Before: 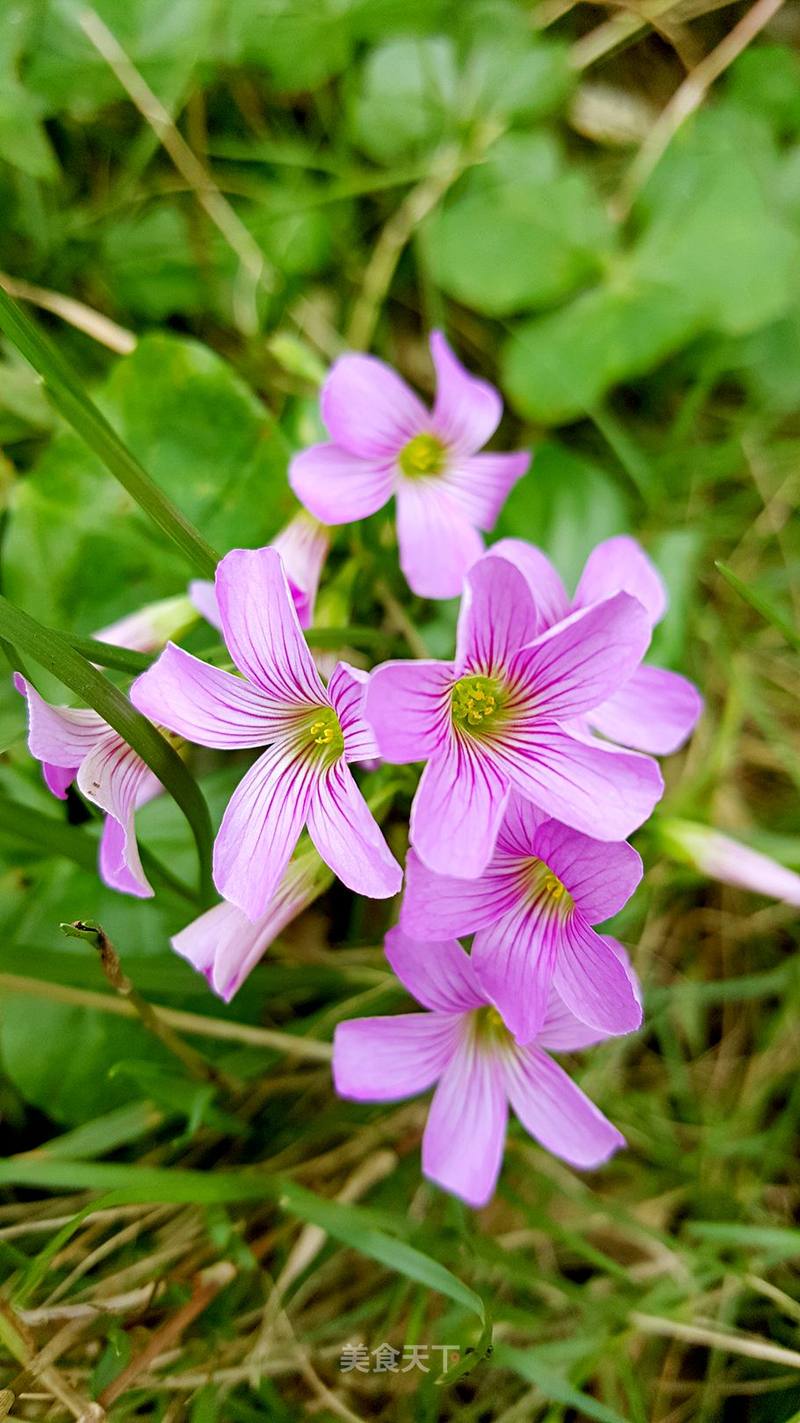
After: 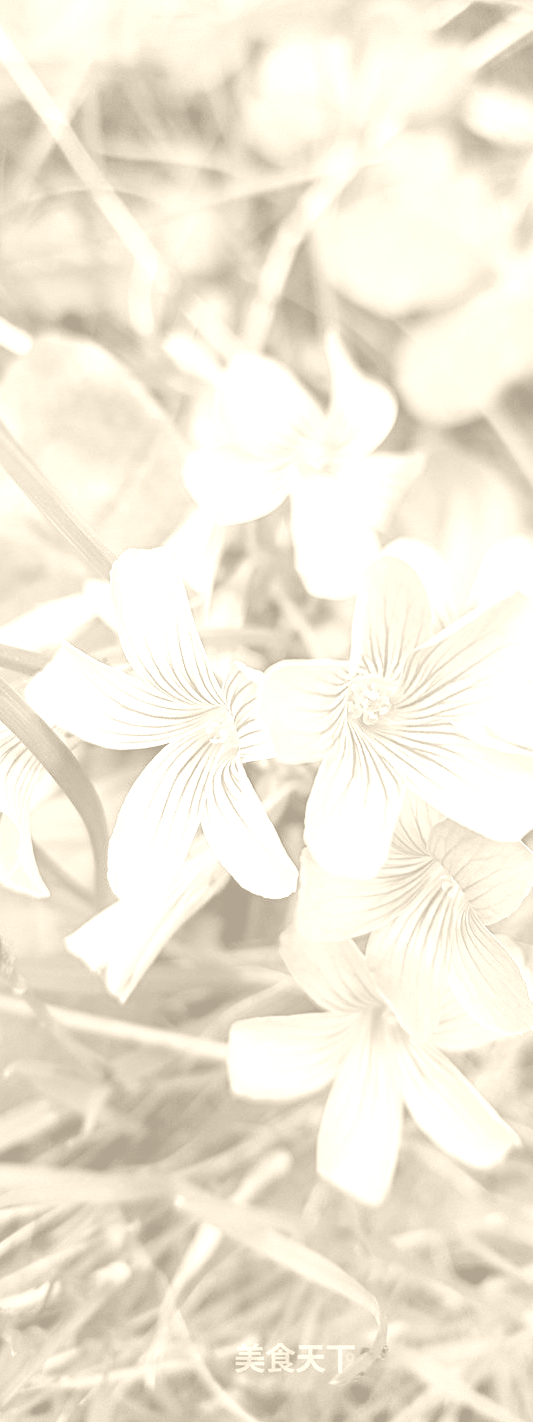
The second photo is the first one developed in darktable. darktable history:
colorize: hue 36°, saturation 71%, lightness 80.79%
white balance: emerald 1
levels: levels [0.016, 0.484, 0.953]
crop and rotate: left 13.342%, right 19.991%
color correction: saturation 0.99
